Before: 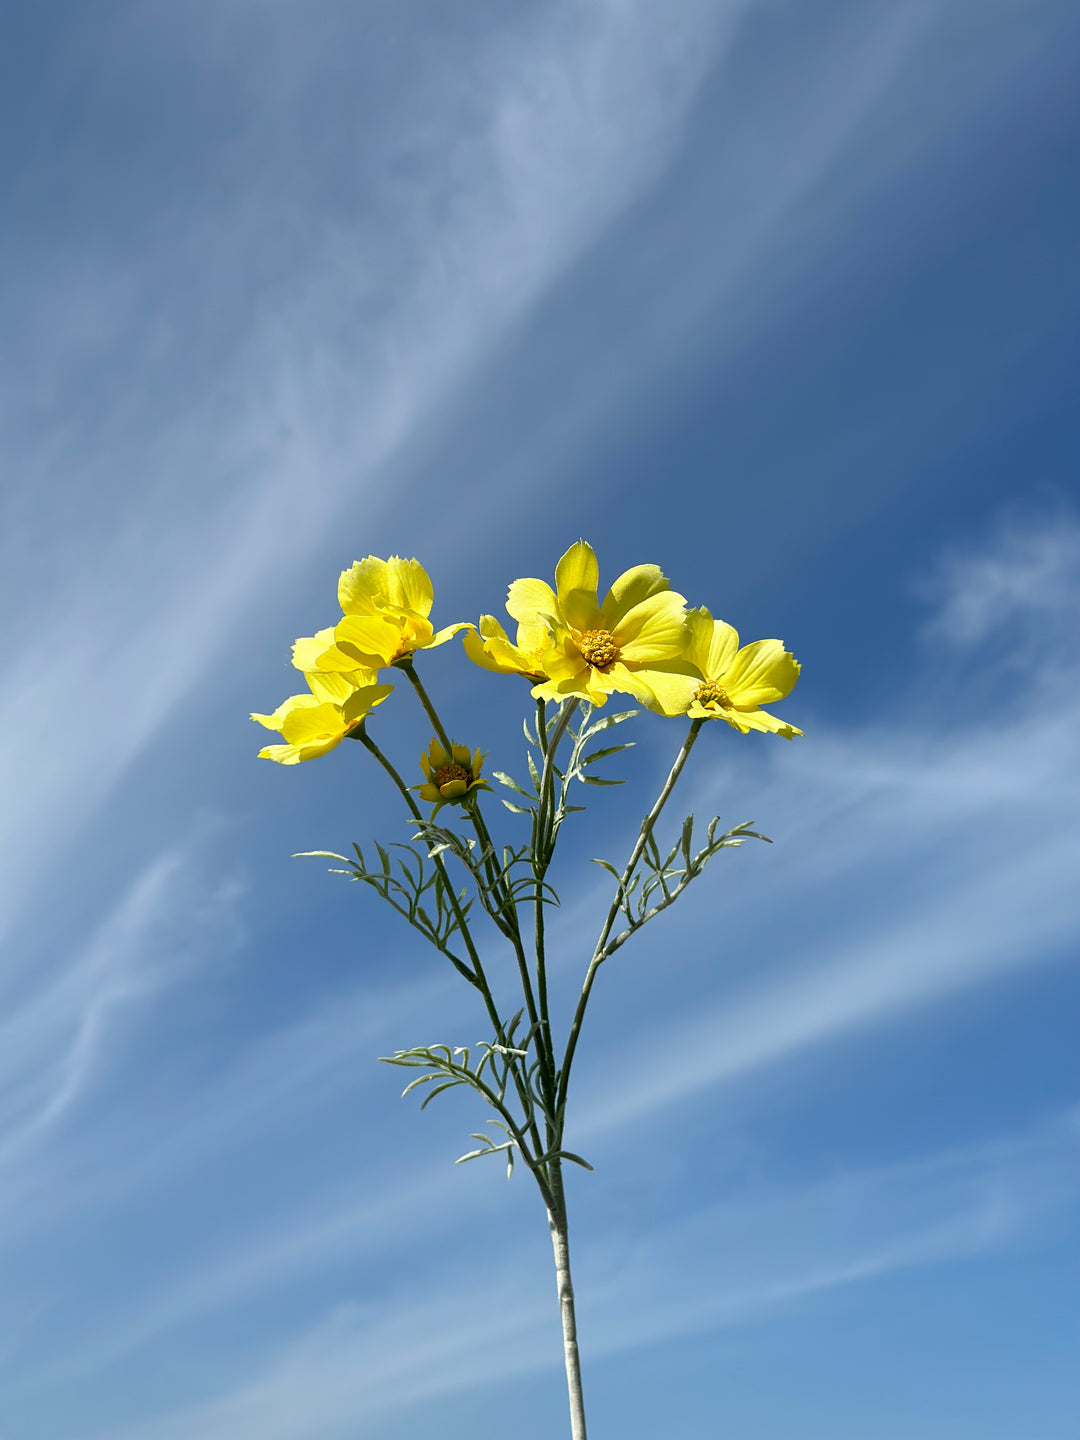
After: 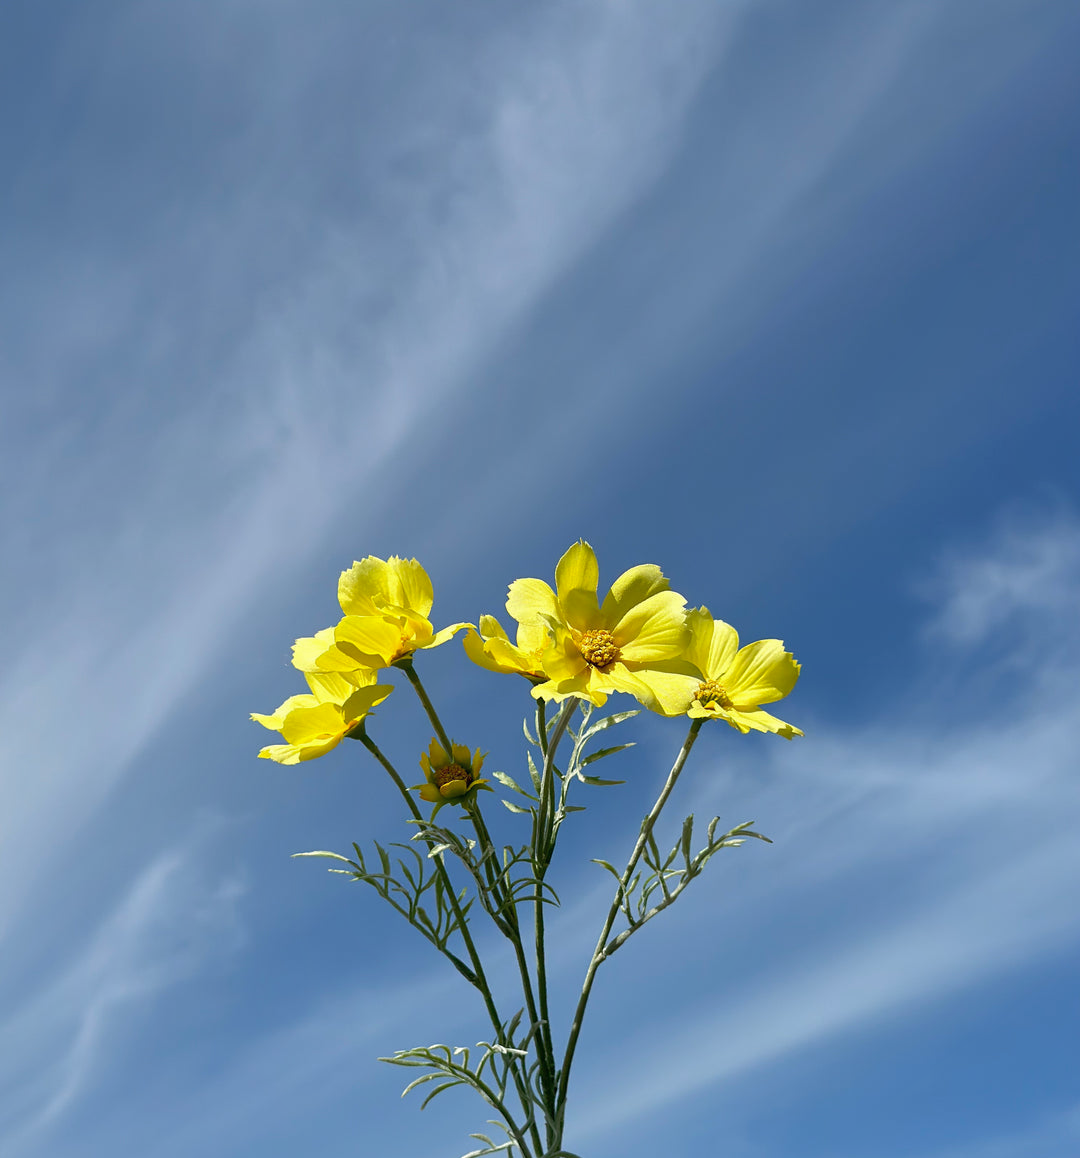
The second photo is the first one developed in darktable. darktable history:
shadows and highlights: shadows color adjustment 99.14%, highlights color adjustment 0.667%
crop: bottom 19.544%
